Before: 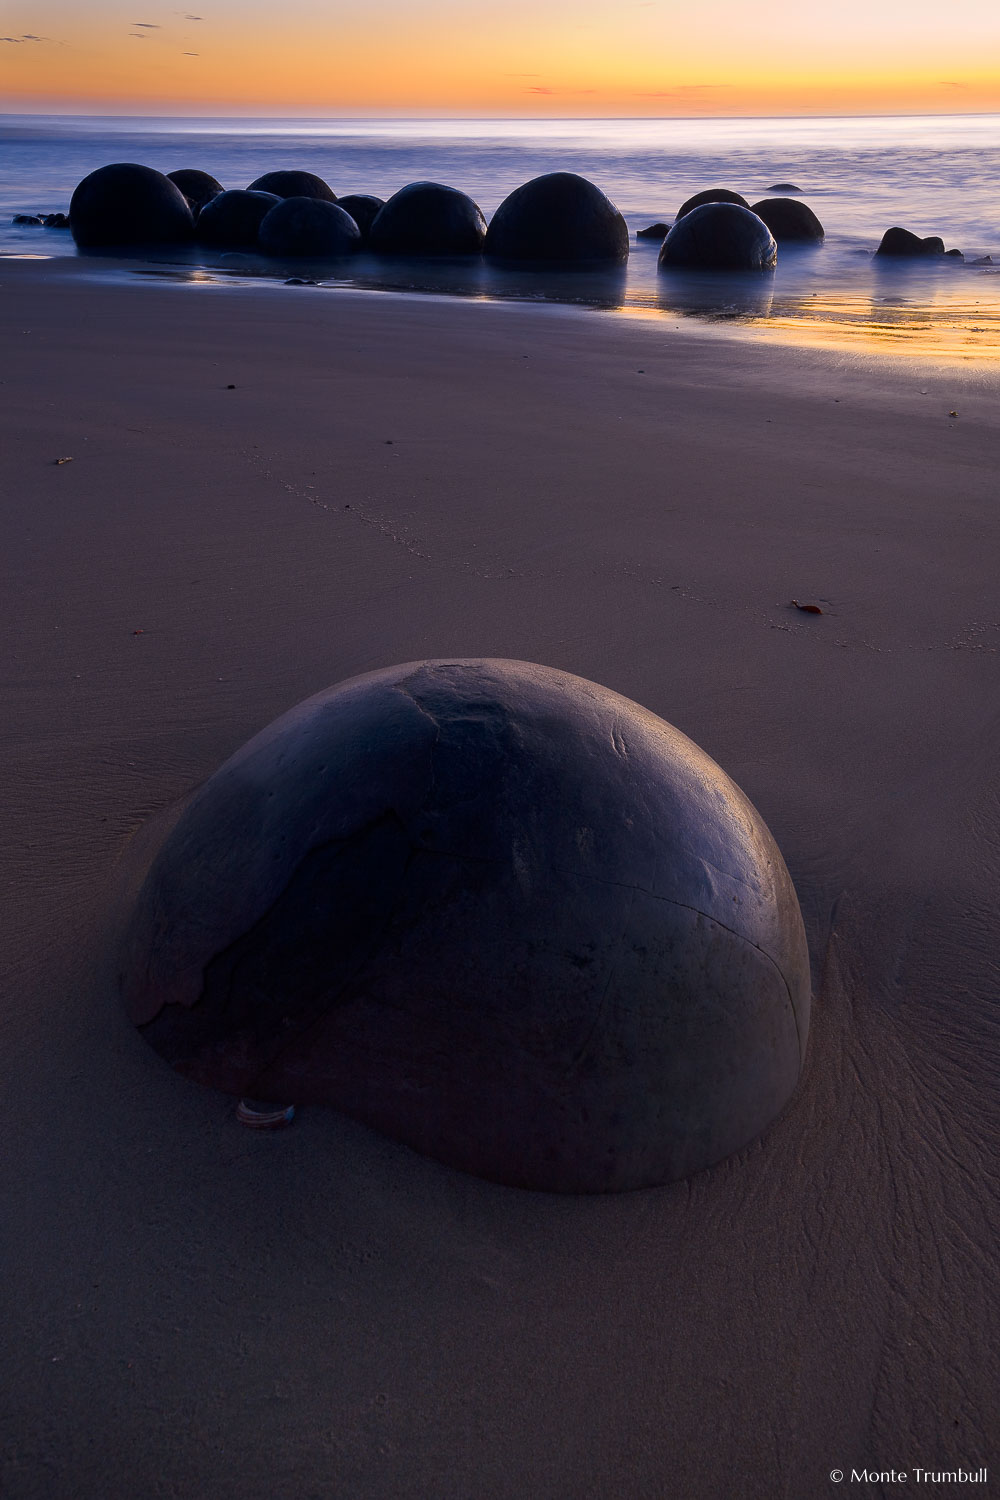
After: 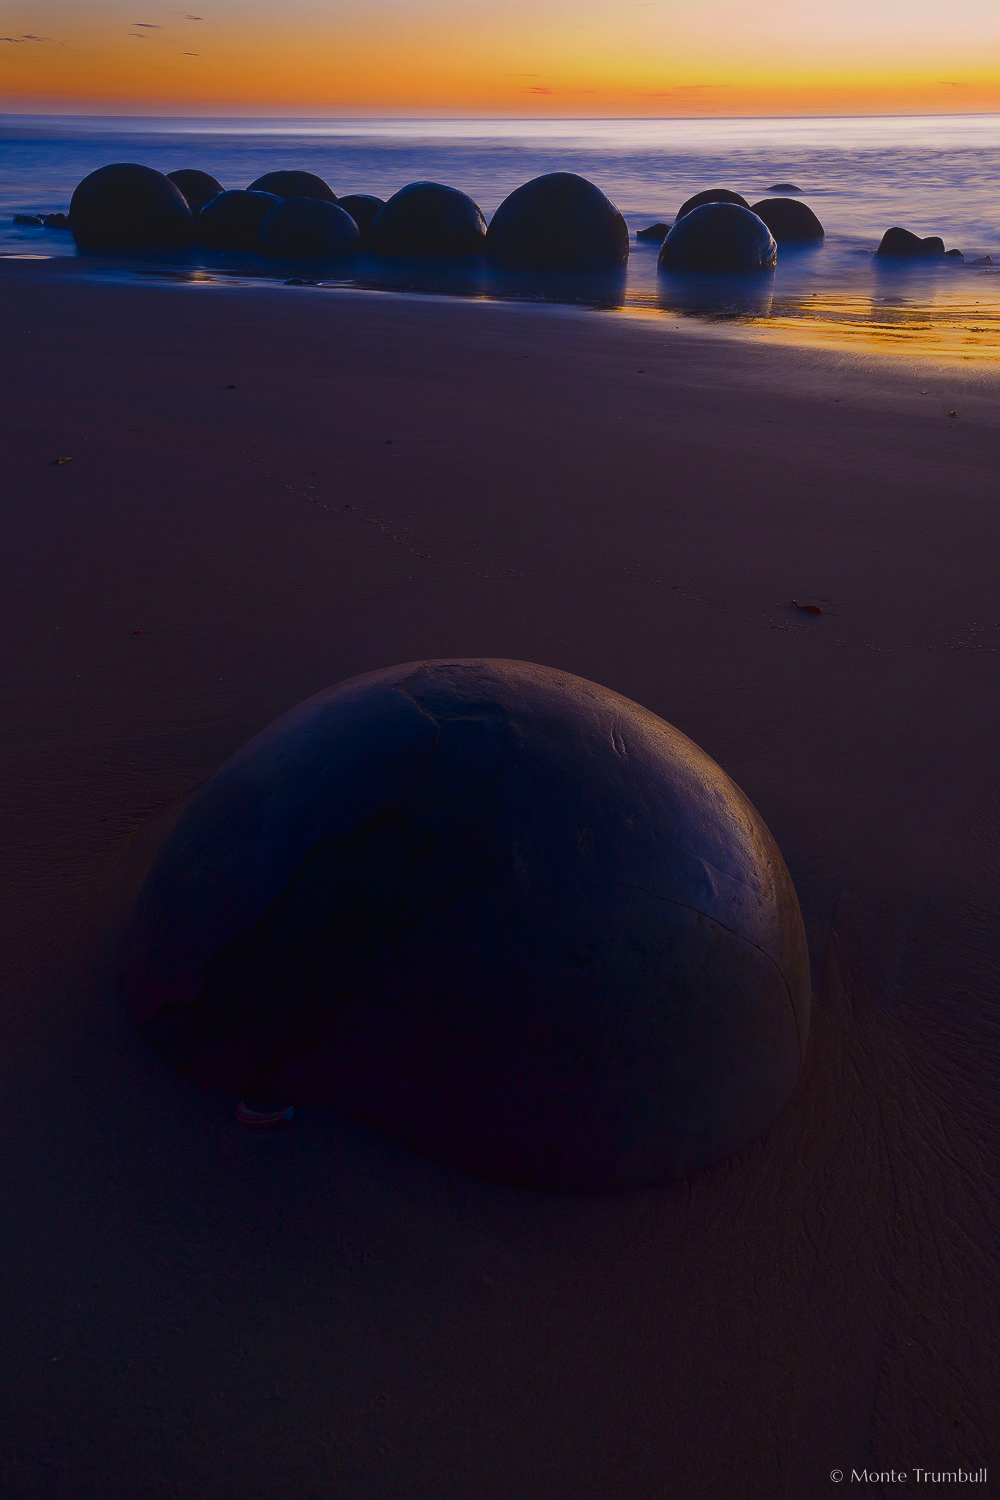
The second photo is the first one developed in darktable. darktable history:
local contrast: detail 70%
contrast brightness saturation: brightness -0.251, saturation 0.204
